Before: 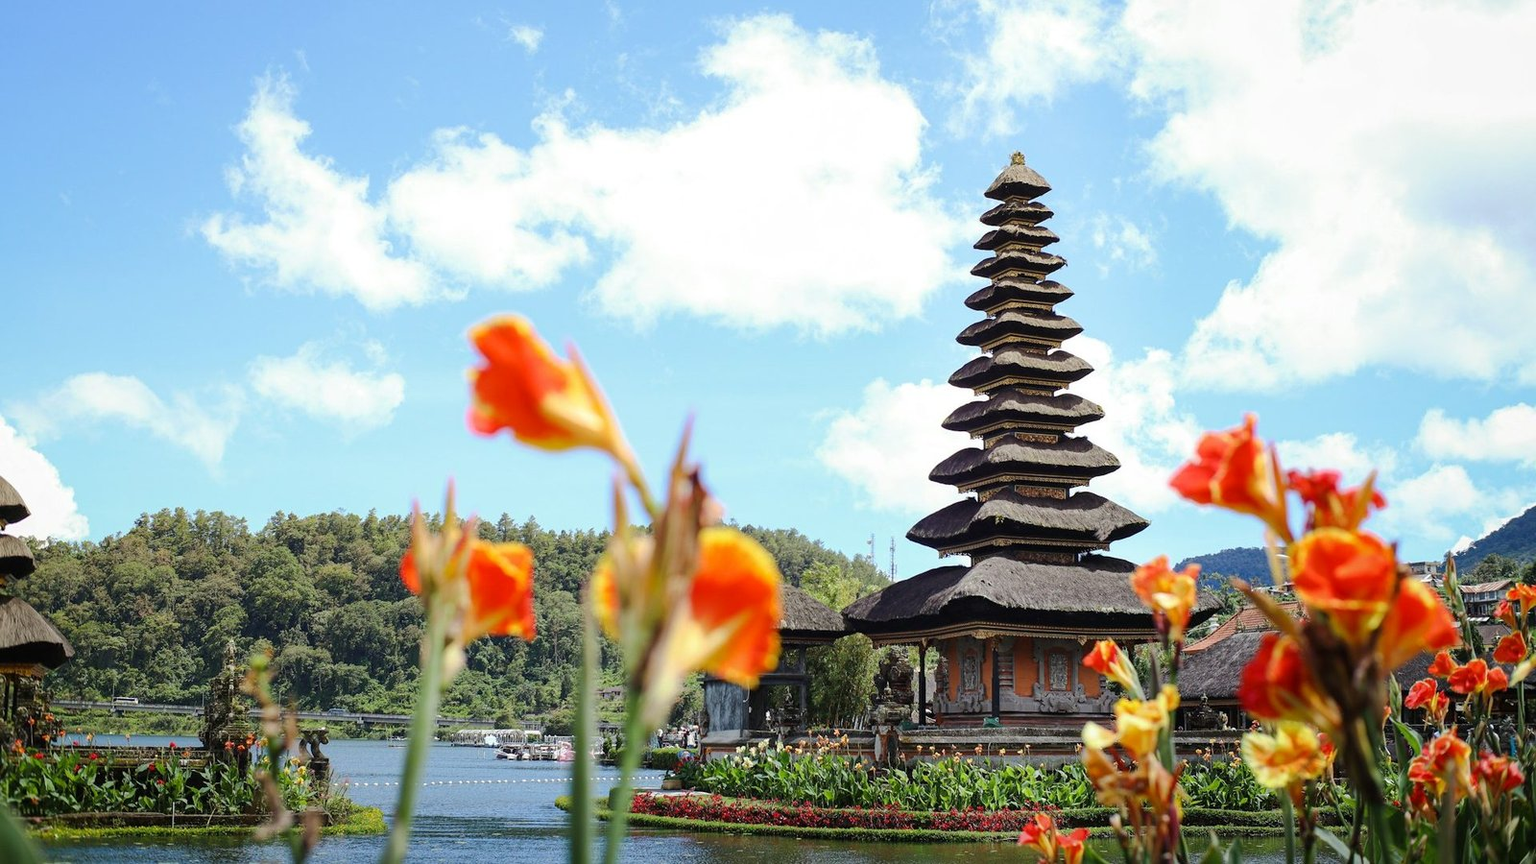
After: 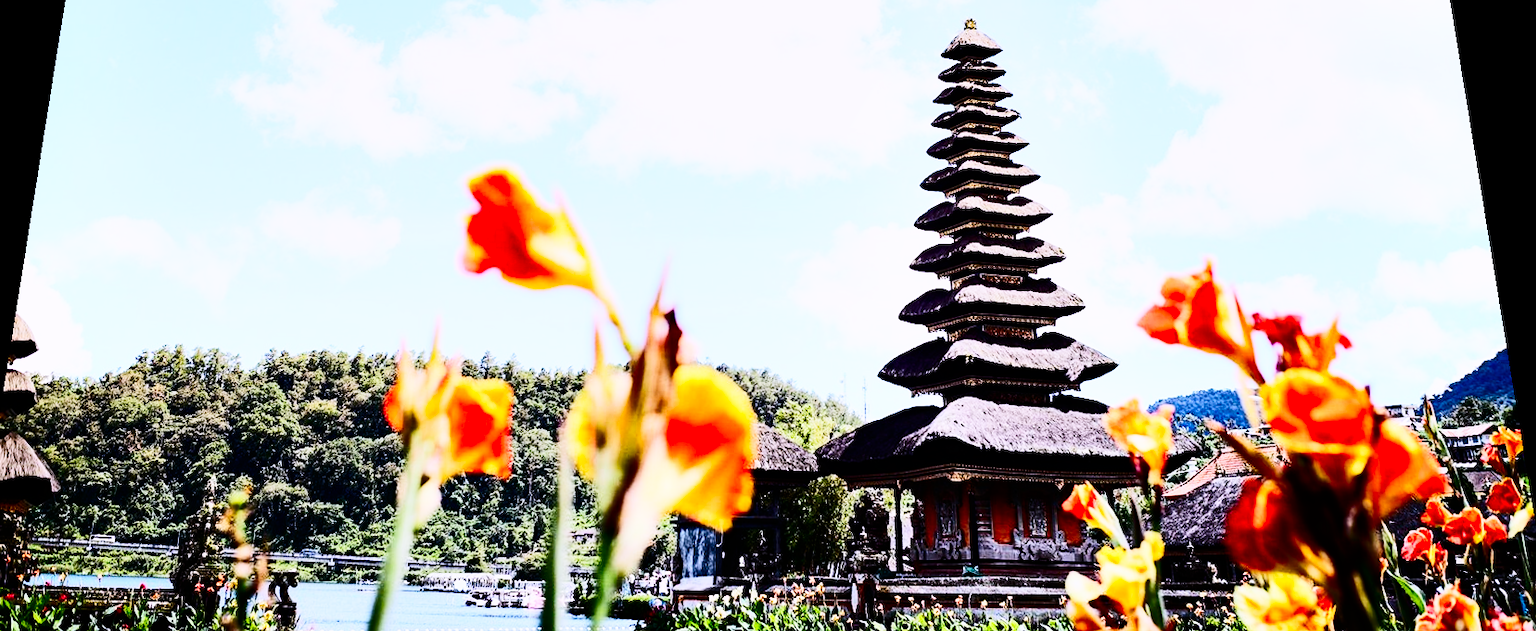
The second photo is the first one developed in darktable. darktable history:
white balance: red 1.042, blue 1.17
rotate and perspective: rotation 0.128°, lens shift (vertical) -0.181, lens shift (horizontal) -0.044, shear 0.001, automatic cropping off
haze removal: strength 0.29, distance 0.25, compatibility mode true, adaptive false
tone equalizer: -8 EV -0.75 EV, -7 EV -0.7 EV, -6 EV -0.6 EV, -5 EV -0.4 EV, -3 EV 0.4 EV, -2 EV 0.6 EV, -1 EV 0.7 EV, +0 EV 0.75 EV, edges refinement/feathering 500, mask exposure compensation -1.57 EV, preserve details no
shadows and highlights: soften with gaussian
sigmoid: contrast 1.81, skew -0.21, preserve hue 0%, red attenuation 0.1, red rotation 0.035, green attenuation 0.1, green rotation -0.017, blue attenuation 0.15, blue rotation -0.052, base primaries Rec2020
contrast brightness saturation: contrast 0.4, brightness 0.05, saturation 0.25
crop and rotate: left 2.991%, top 13.302%, right 1.981%, bottom 12.636%
